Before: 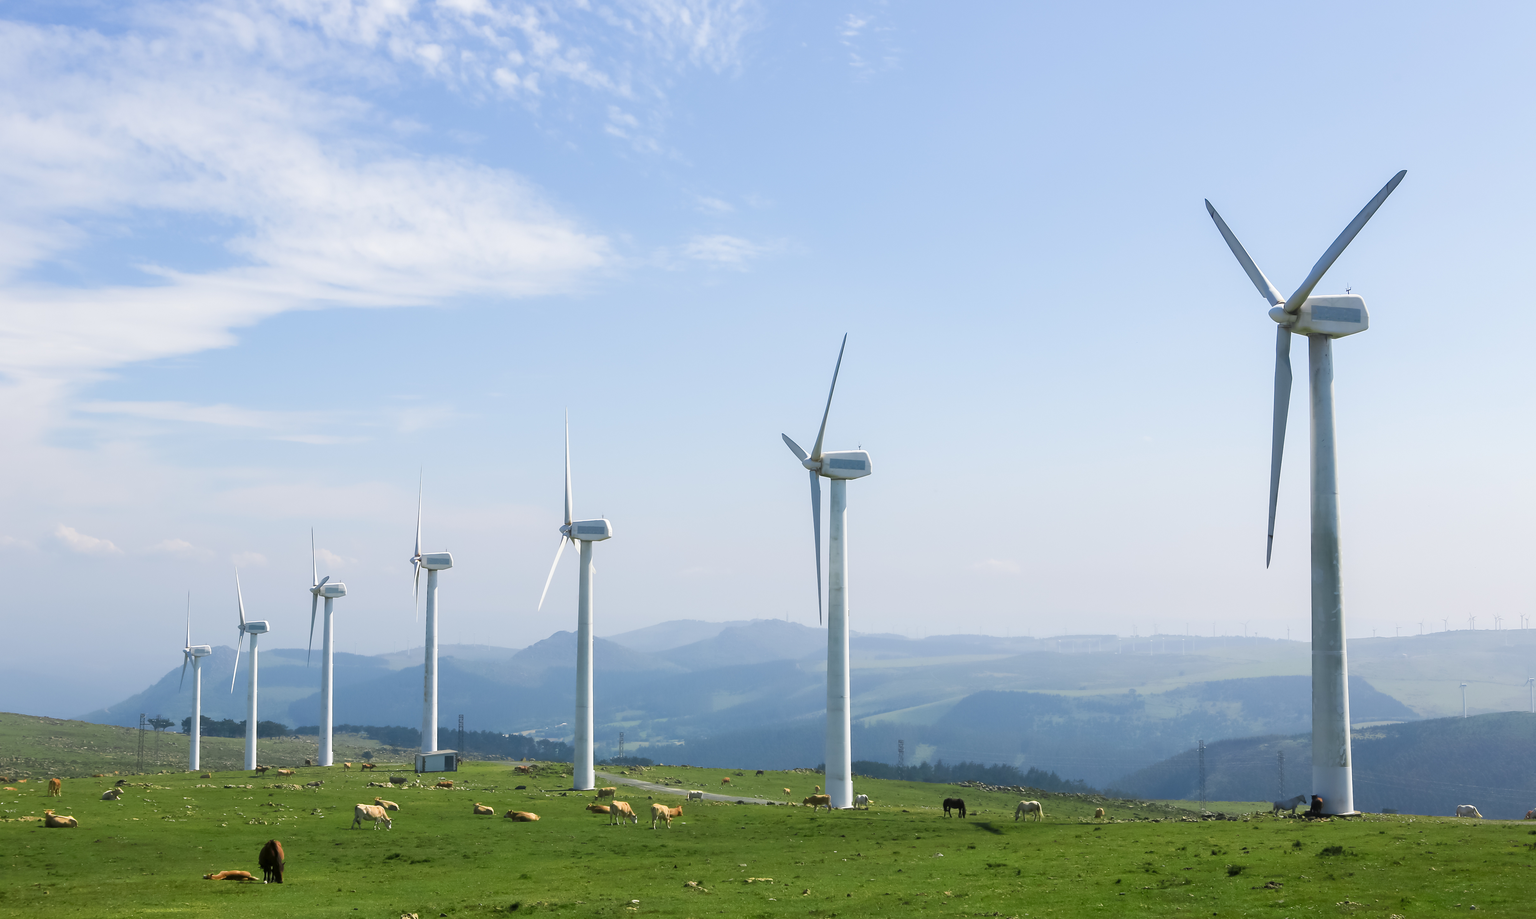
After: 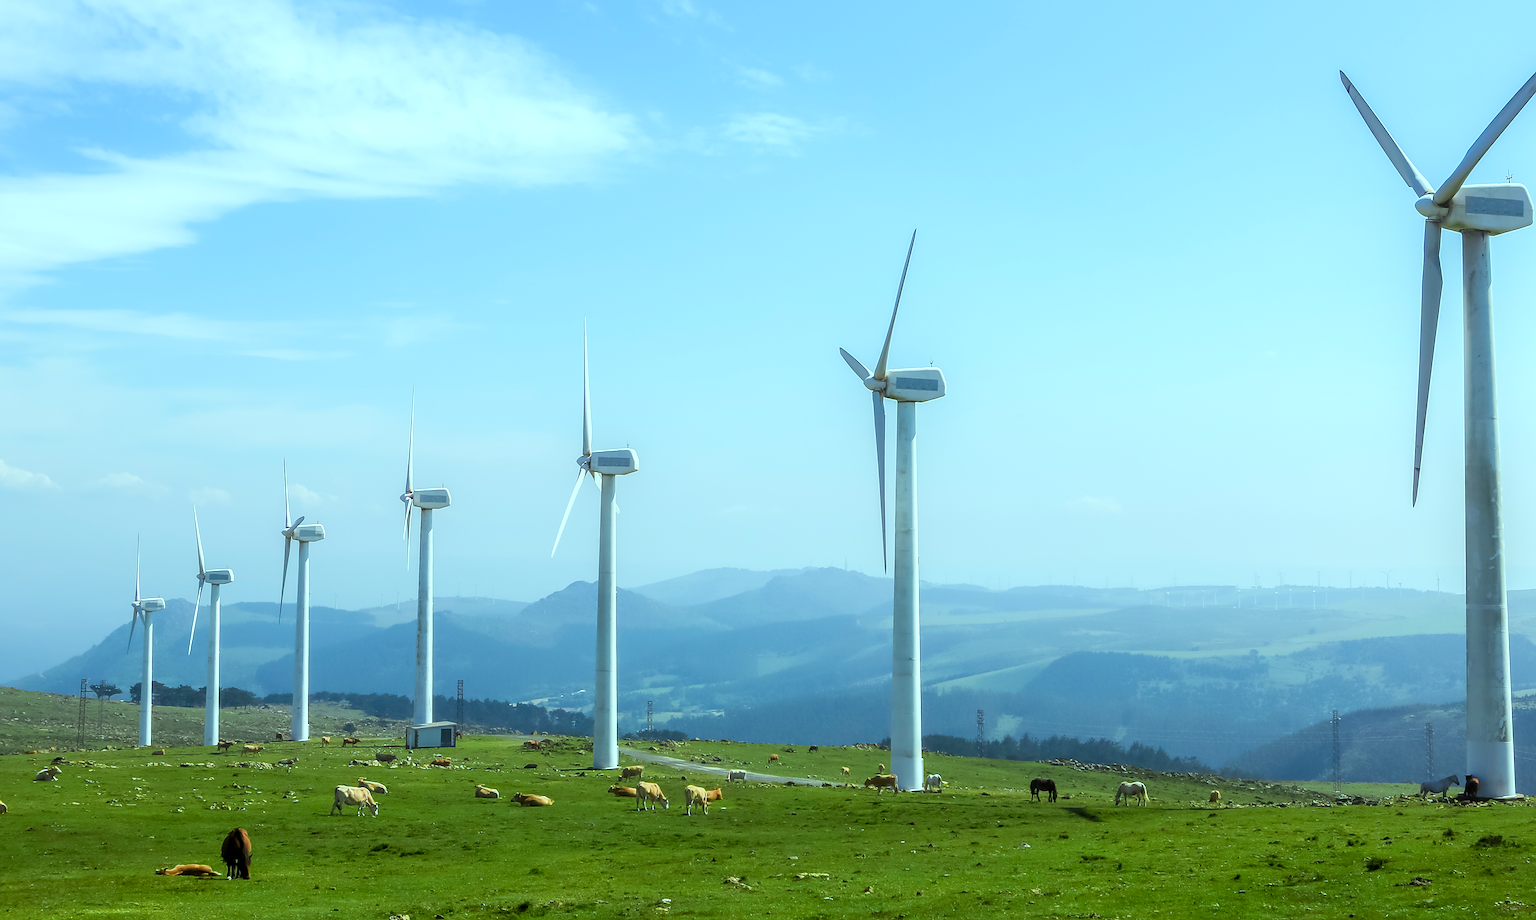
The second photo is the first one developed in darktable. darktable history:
local contrast: highlights 2%, shadows 3%, detail 133%
crop and rotate: left 4.69%, top 15.197%, right 10.709%
sharpen: on, module defaults
color balance rgb: highlights gain › chroma 4.086%, highlights gain › hue 200.91°, perceptual saturation grading › global saturation 9.871%, global vibrance 20%
shadows and highlights: radius 95.12, shadows -16.03, white point adjustment 0.201, highlights 31.61, compress 48.68%, soften with gaussian
